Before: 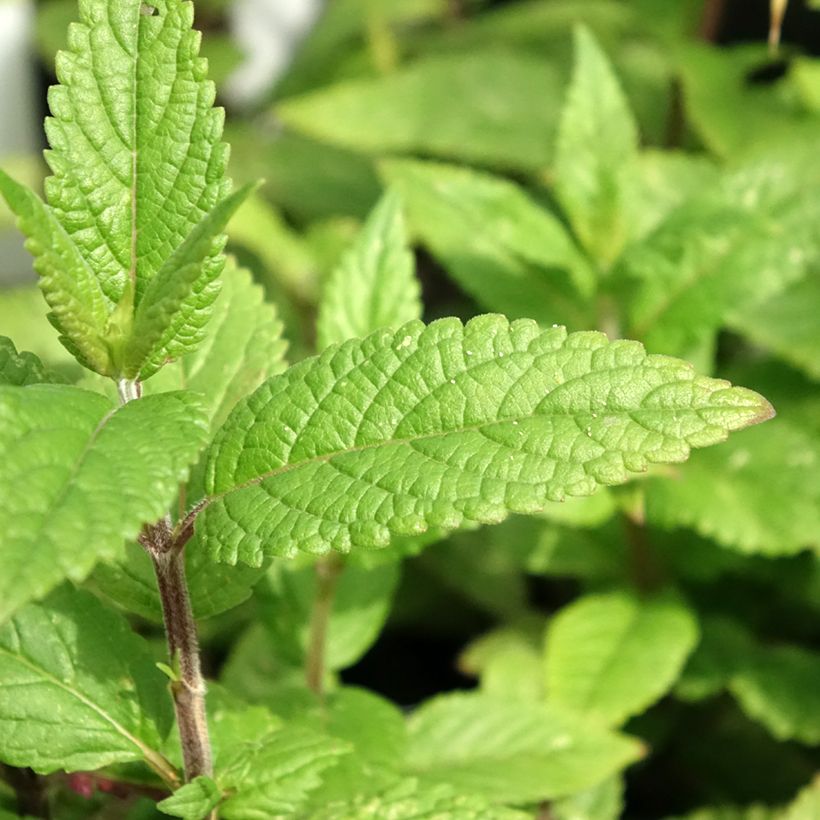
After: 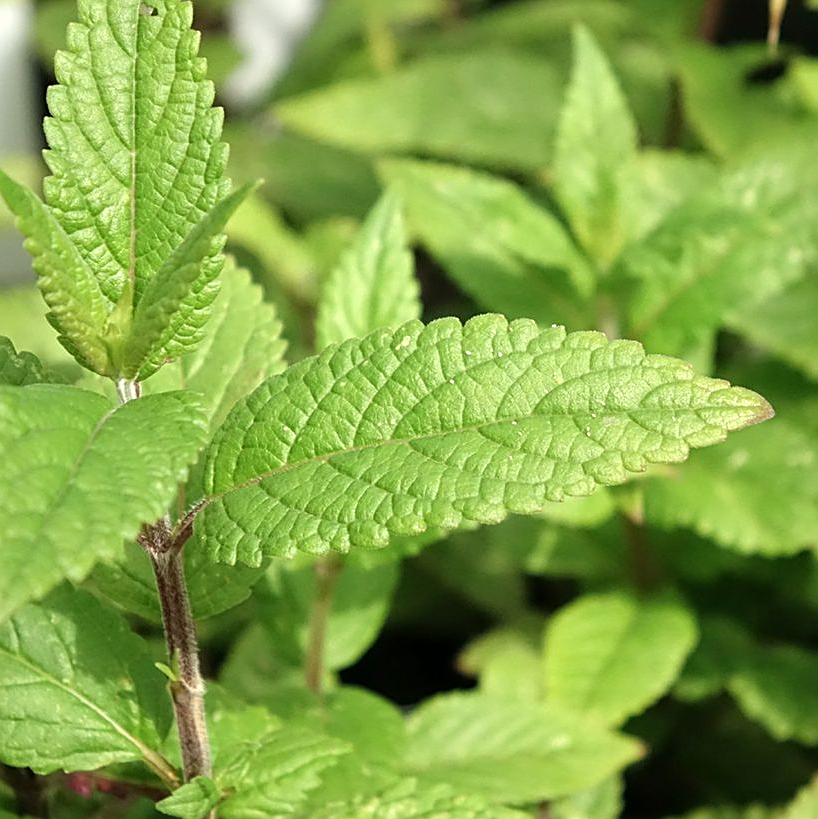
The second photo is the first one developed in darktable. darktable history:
color correction: highlights b* -0.03
crop and rotate: left 0.138%, bottom 0.009%
sharpen: on, module defaults
contrast brightness saturation: saturation -0.048
